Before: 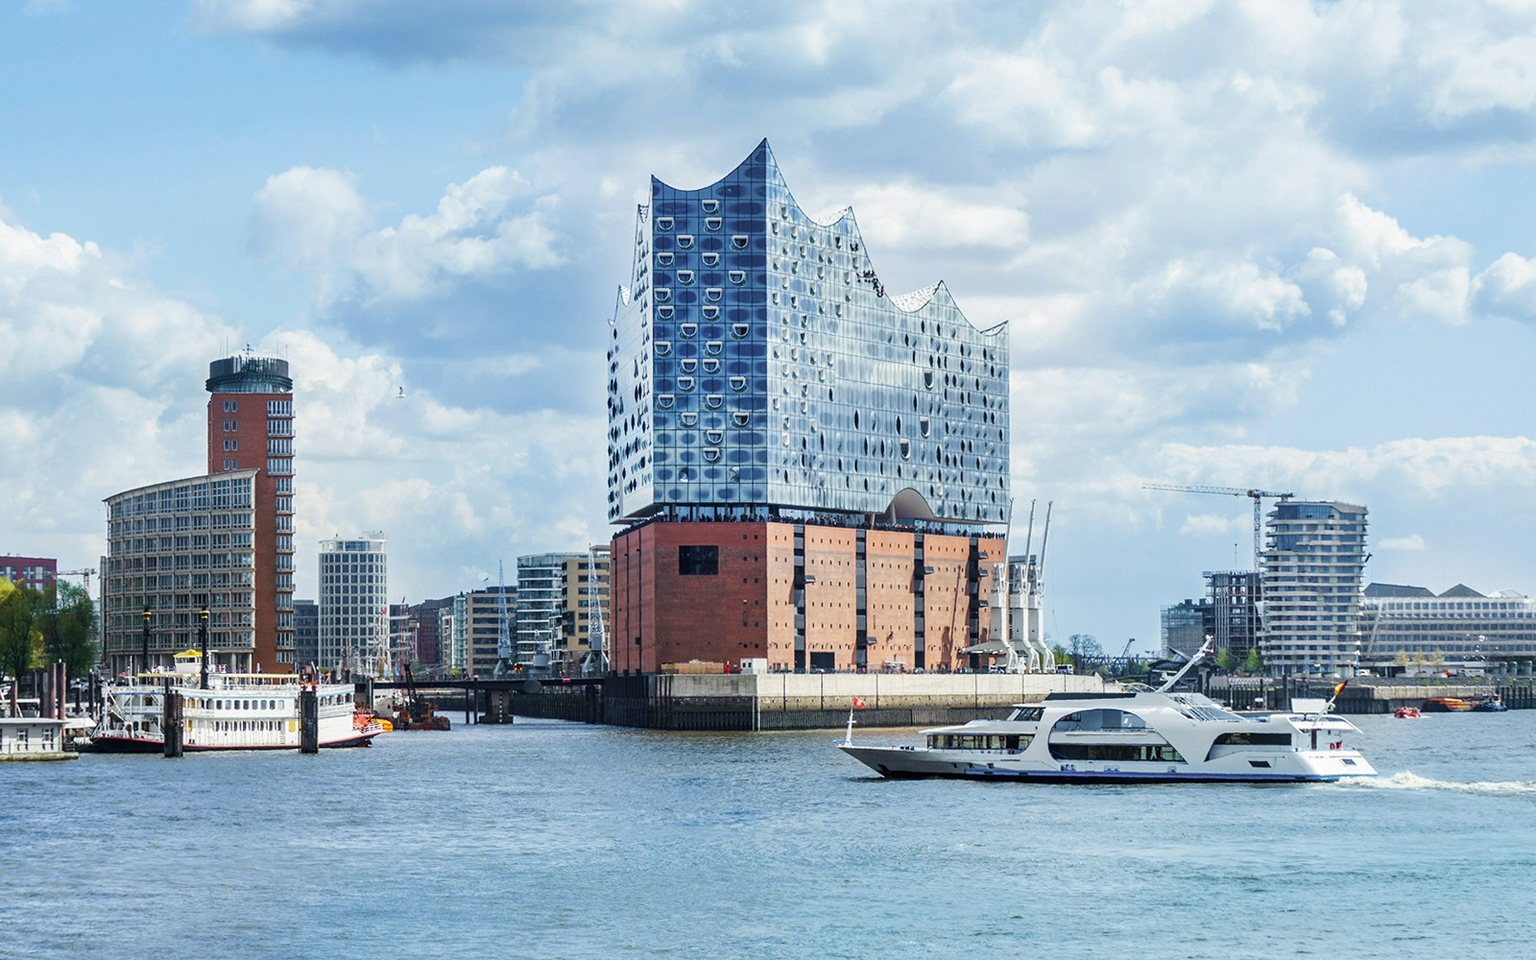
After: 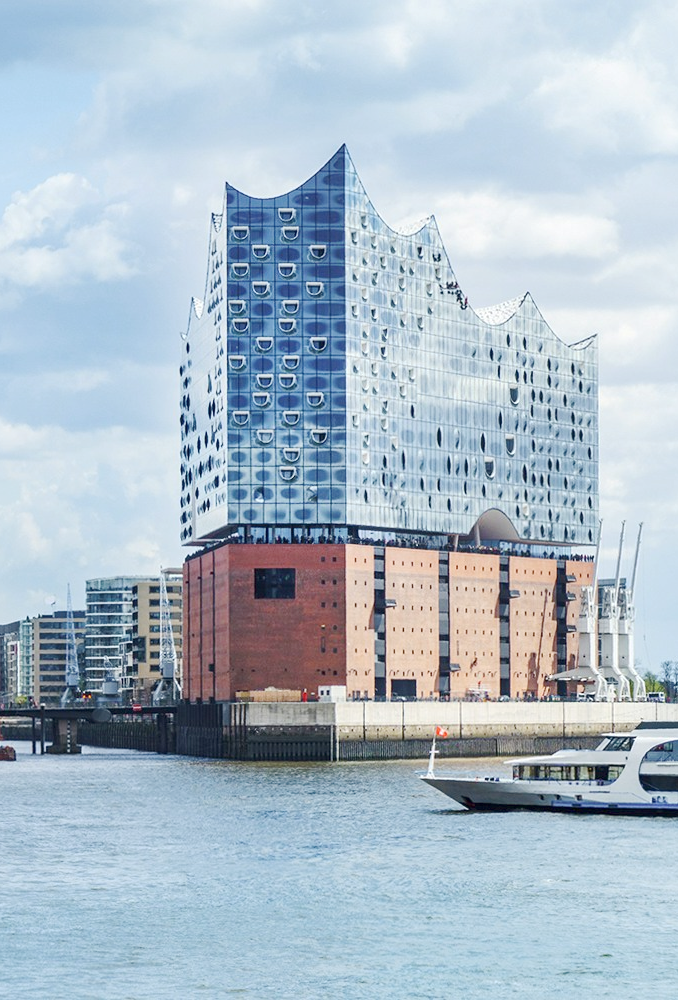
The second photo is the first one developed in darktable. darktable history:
crop: left 28.319%, right 29.267%
base curve: curves: ch0 [(0, 0) (0.158, 0.273) (0.879, 0.895) (1, 1)], preserve colors none
color balance rgb: perceptual saturation grading › global saturation 0.043%, perceptual brilliance grading › global brilliance 14.669%, perceptual brilliance grading › shadows -34.457%, contrast -19.841%
